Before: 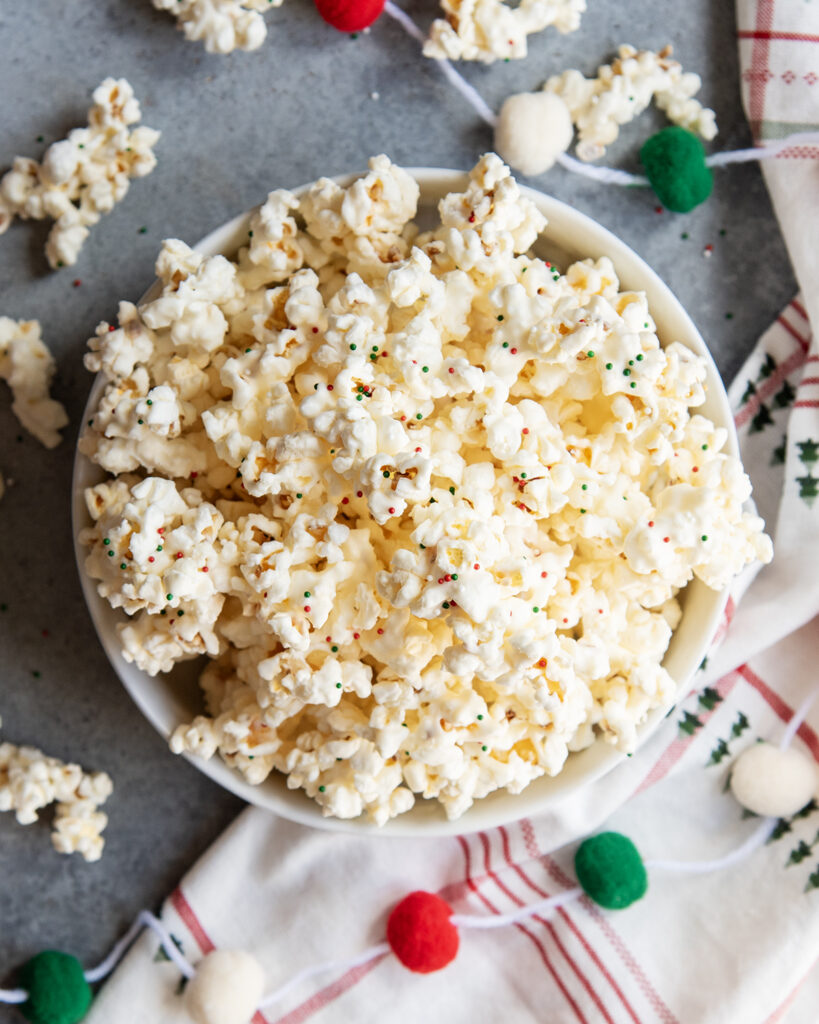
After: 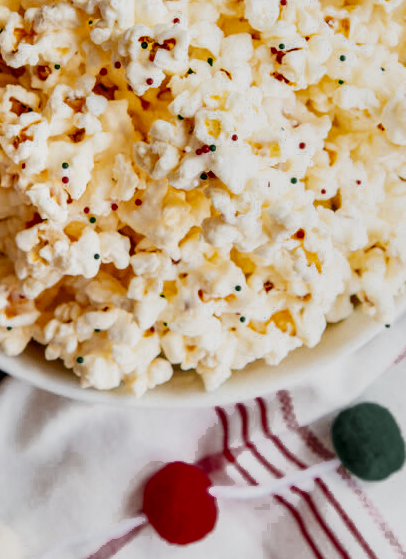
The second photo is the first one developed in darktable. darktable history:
color zones: curves: ch0 [(0.035, 0.242) (0.25, 0.5) (0.384, 0.214) (0.488, 0.255) (0.75, 0.5)]; ch1 [(0.063, 0.379) (0.25, 0.5) (0.354, 0.201) (0.489, 0.085) (0.729, 0.271)]; ch2 [(0.25, 0.5) (0.38, 0.517) (0.442, 0.51) (0.735, 0.456)]
shadows and highlights: highlights color adjustment 45.81%, low approximation 0.01, soften with gaussian
filmic rgb: black relative exposure -6.79 EV, white relative exposure 5.87 EV, hardness 2.69
contrast brightness saturation: contrast 0.037, saturation 0.151
crop: left 29.59%, top 41.915%, right 20.813%, bottom 3.495%
exposure: black level correction 0, exposure 0.933 EV, compensate highlight preservation false
local contrast: highlights 40%, shadows 63%, detail 137%, midtone range 0.52
color calibration: illuminant same as pipeline (D50), adaptation XYZ, x 0.347, y 0.358, temperature 5022.84 K
